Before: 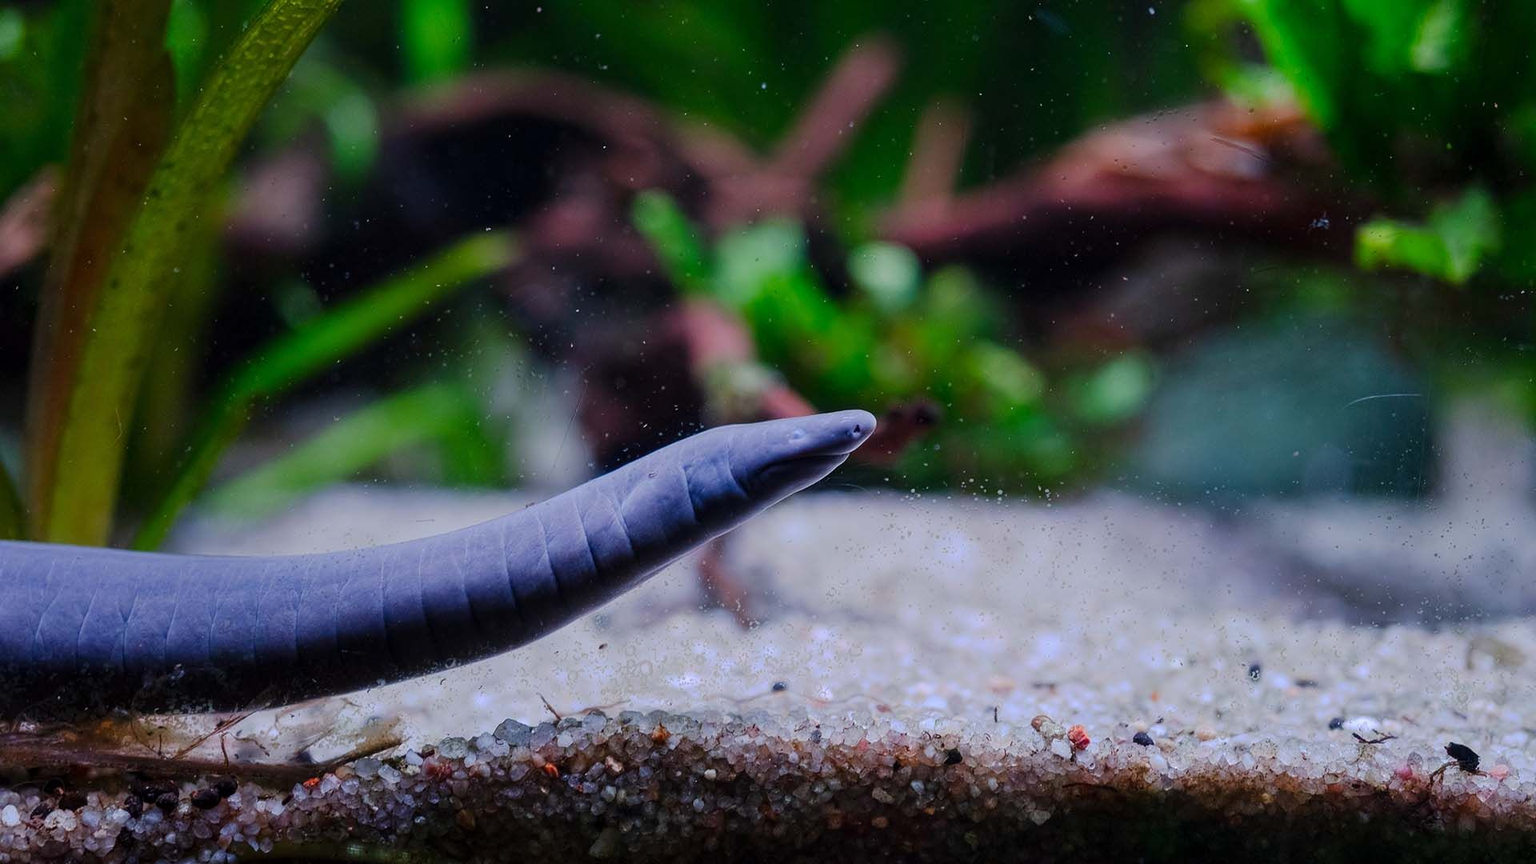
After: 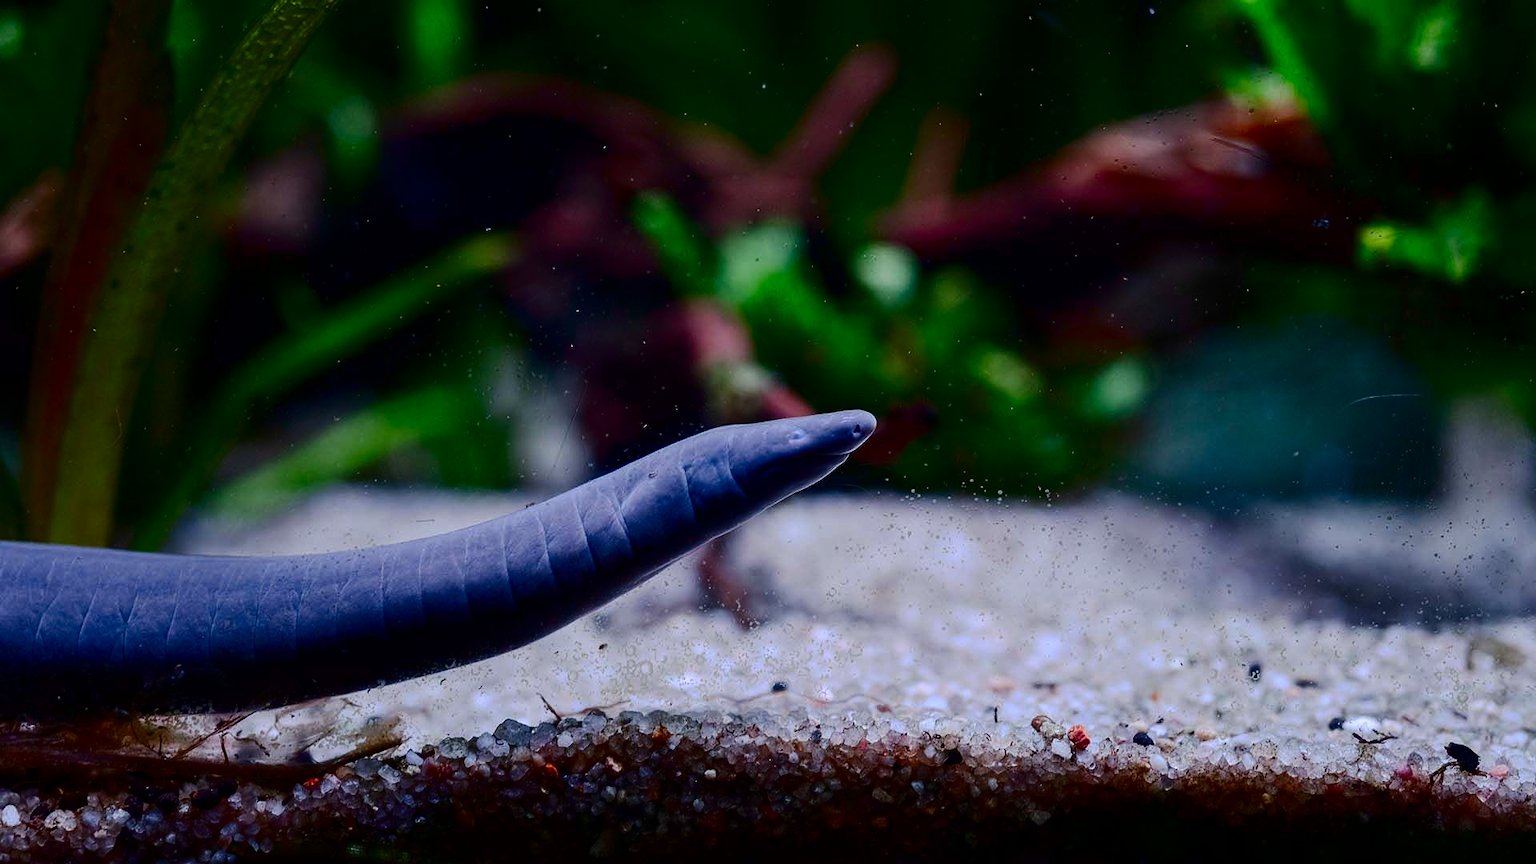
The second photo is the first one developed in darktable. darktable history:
contrast brightness saturation: contrast 0.241, brightness -0.226, saturation 0.145
